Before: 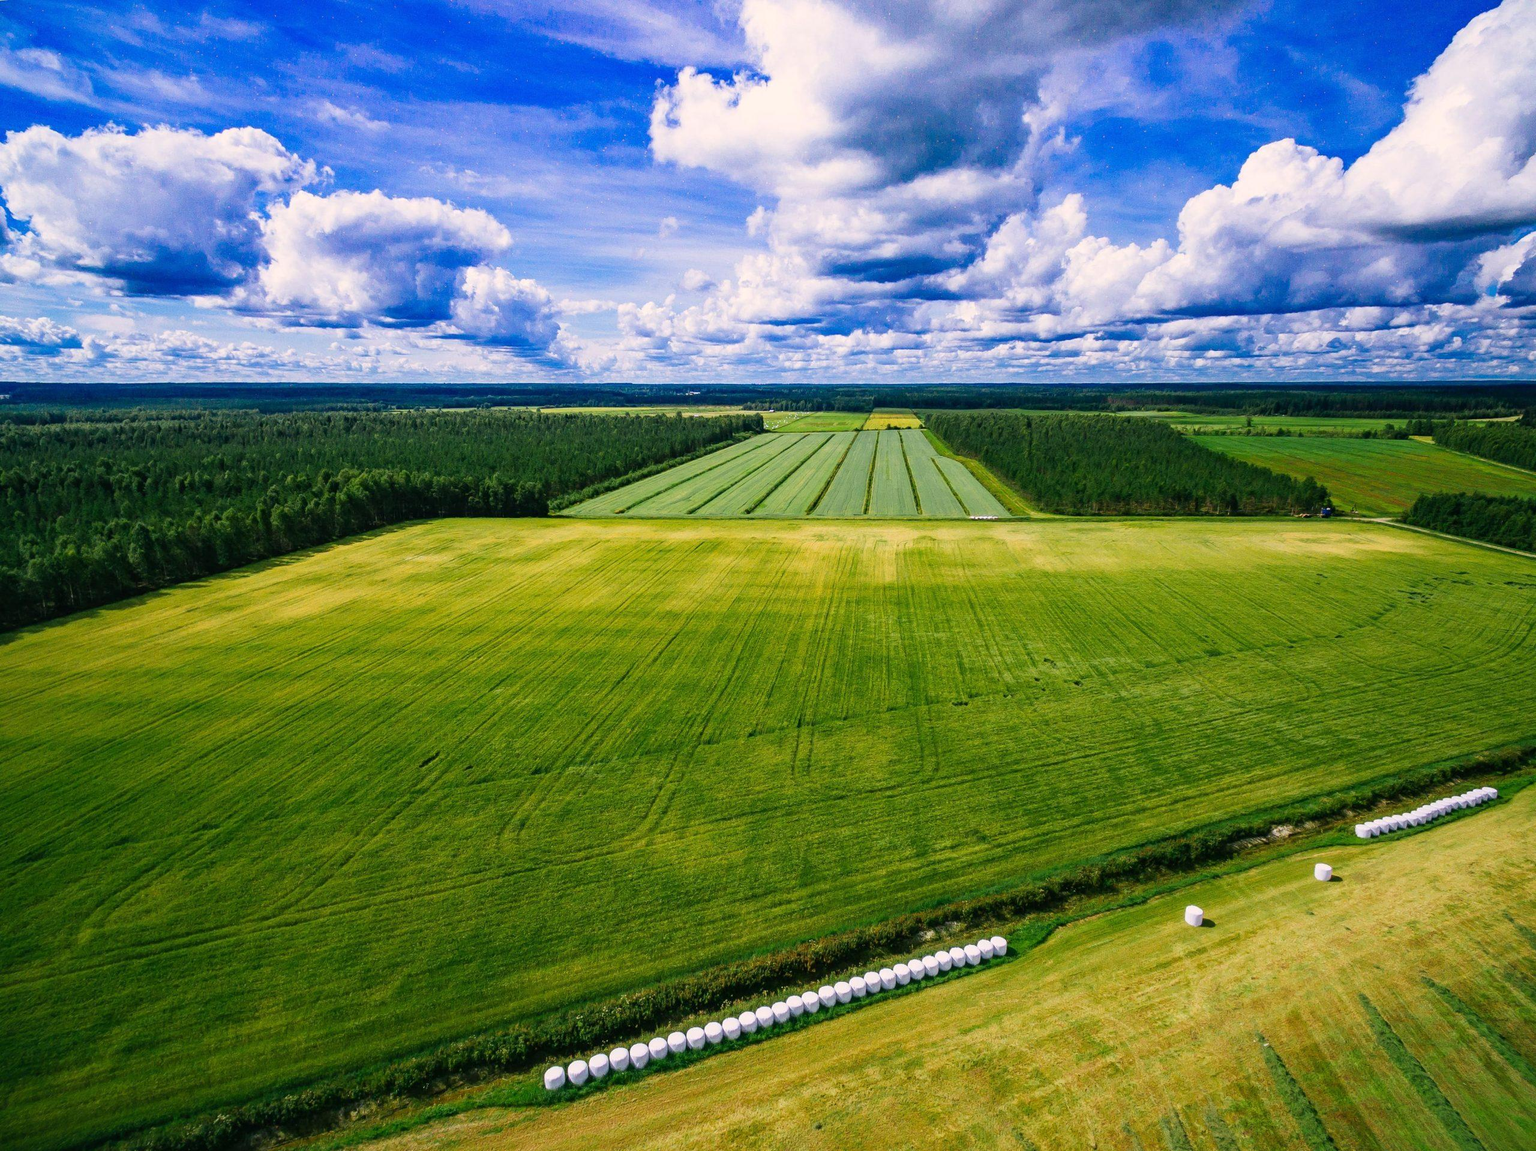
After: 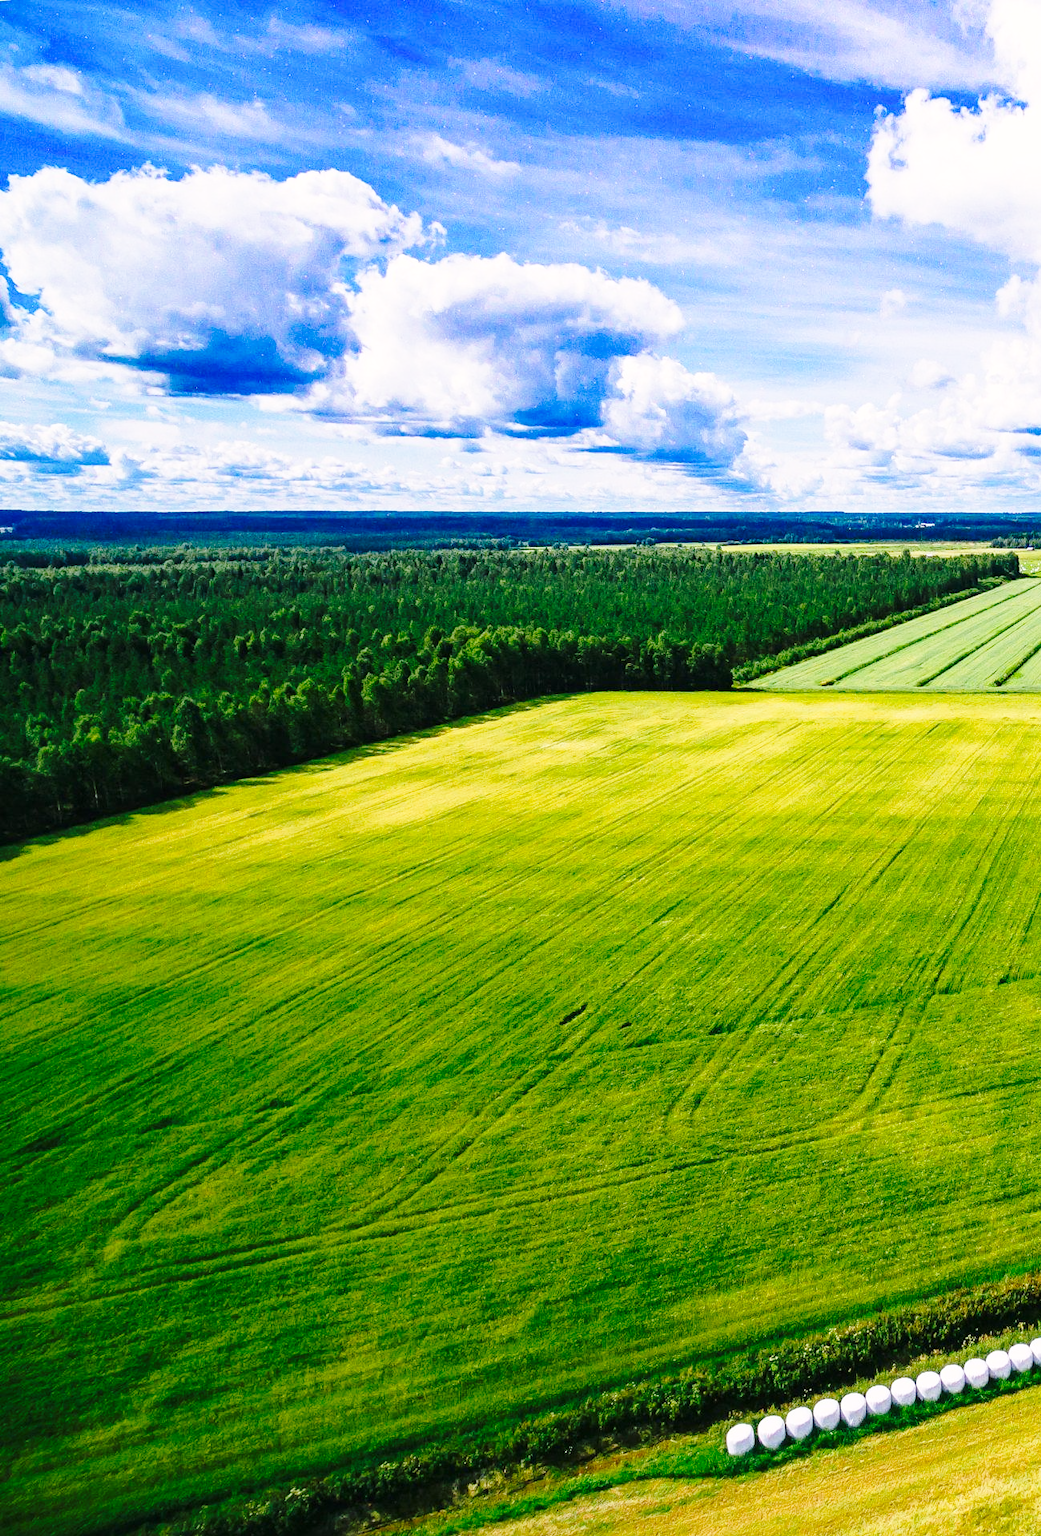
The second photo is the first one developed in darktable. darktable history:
base curve: curves: ch0 [(0, 0) (0.032, 0.037) (0.105, 0.228) (0.435, 0.76) (0.856, 0.983) (1, 1)], preserve colors none
crop and rotate: left 0.037%, top 0%, right 49.109%
